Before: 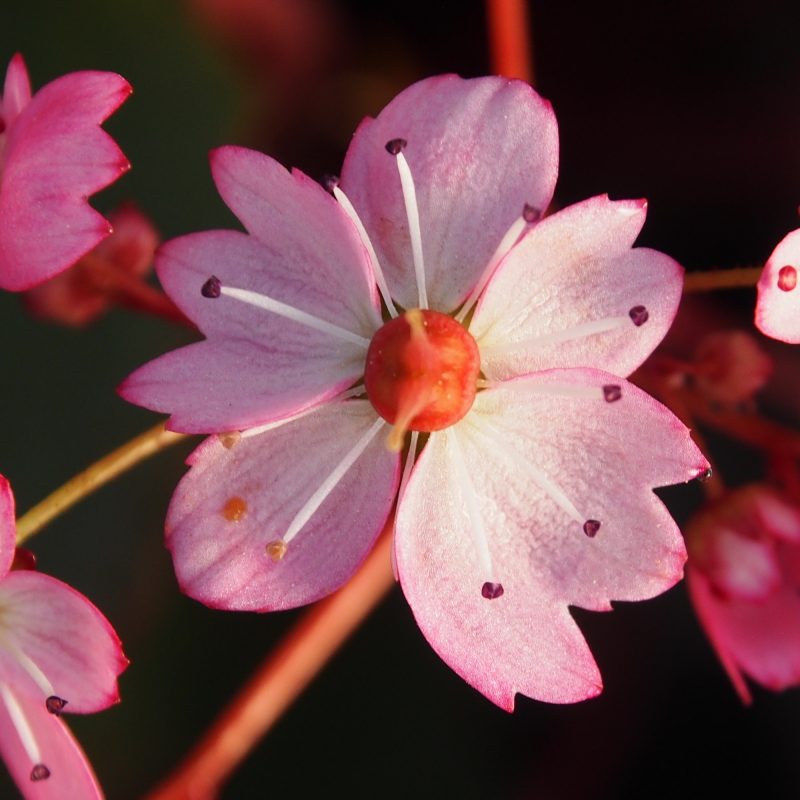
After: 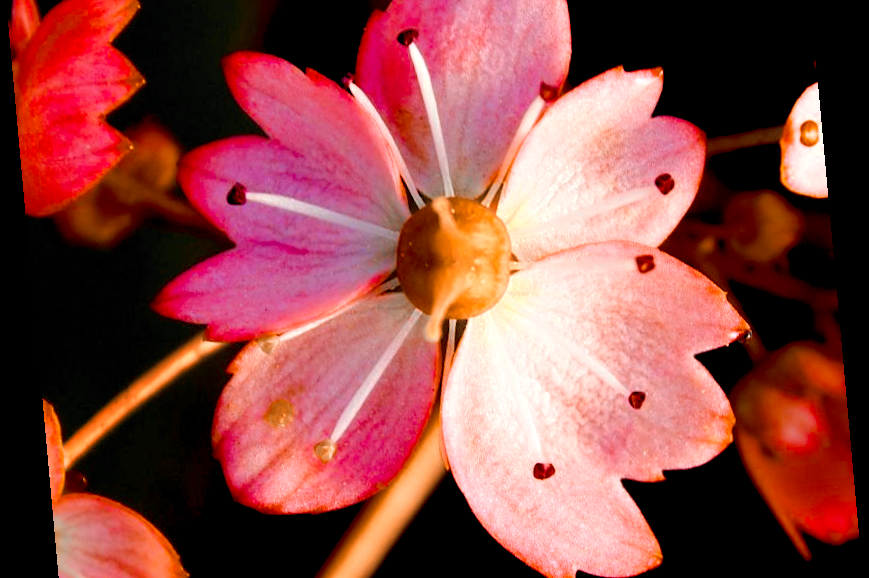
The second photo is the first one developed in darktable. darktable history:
color zones: curves: ch0 [(0.009, 0.528) (0.136, 0.6) (0.255, 0.586) (0.39, 0.528) (0.522, 0.584) (0.686, 0.736) (0.849, 0.561)]; ch1 [(0.045, 0.781) (0.14, 0.416) (0.257, 0.695) (0.442, 0.032) (0.738, 0.338) (0.818, 0.632) (0.891, 0.741) (1, 0.704)]; ch2 [(0, 0.667) (0.141, 0.52) (0.26, 0.37) (0.474, 0.432) (0.743, 0.286)]
rotate and perspective: rotation -5.2°, automatic cropping off
color balance rgb: shadows lift › luminance -9.41%, highlights gain › luminance 17.6%, global offset › luminance -1.45%, perceptual saturation grading › highlights -17.77%, perceptual saturation grading › mid-tones 33.1%, perceptual saturation grading › shadows 50.52%, global vibrance 24.22%
crop: top 16.727%, bottom 16.727%
